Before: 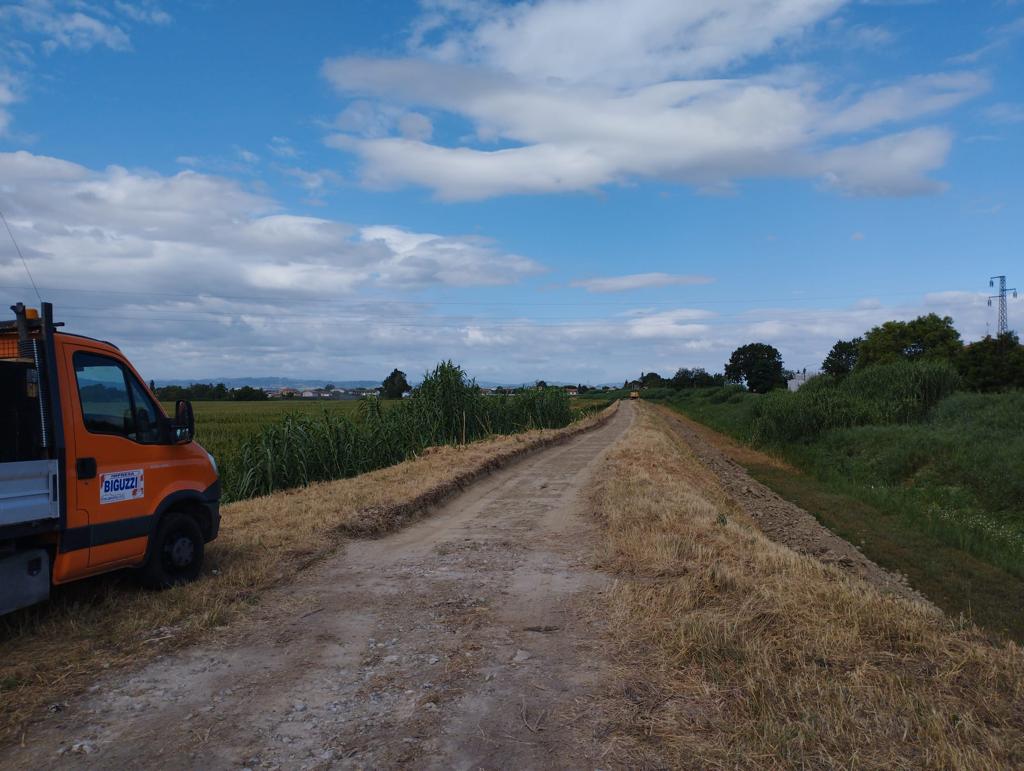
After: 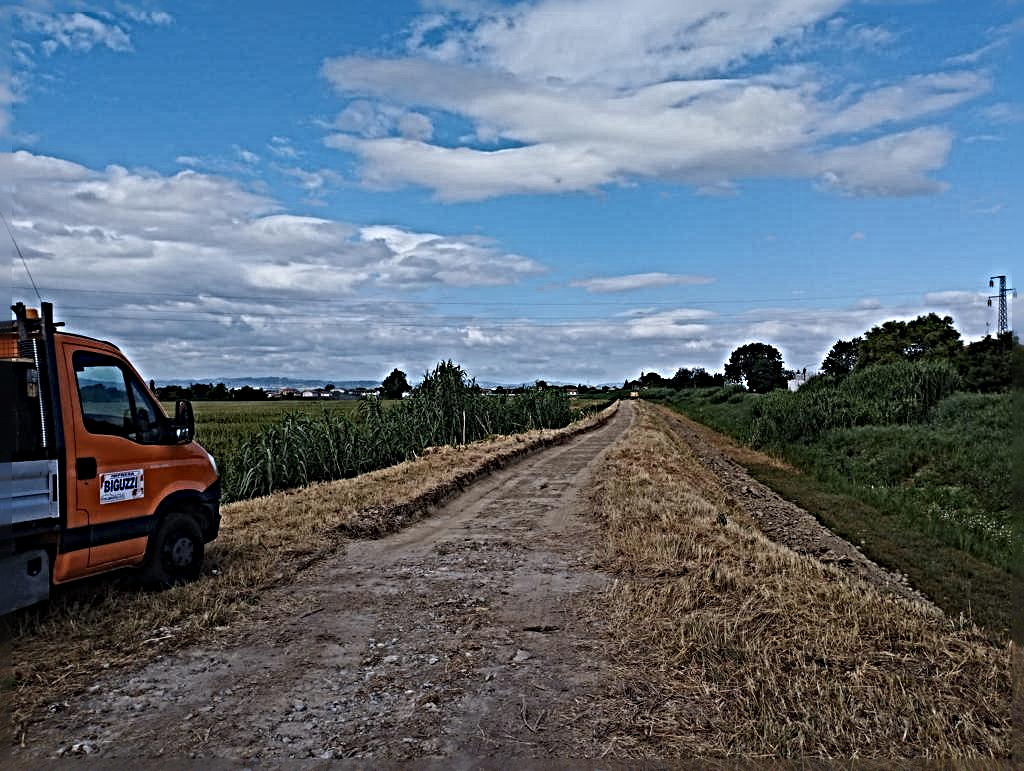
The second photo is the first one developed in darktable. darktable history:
sharpen: radius 6.3, amount 1.8, threshold 0
graduated density: rotation -180°, offset 24.95
